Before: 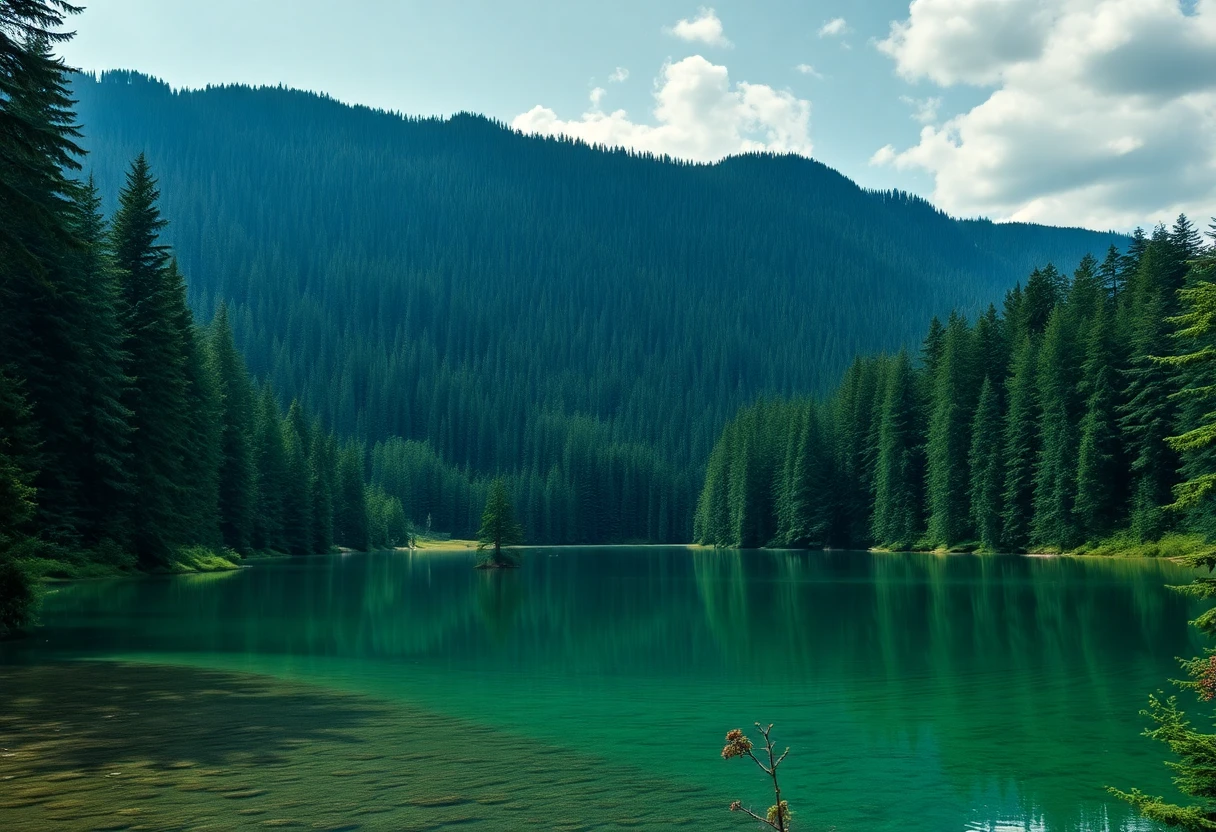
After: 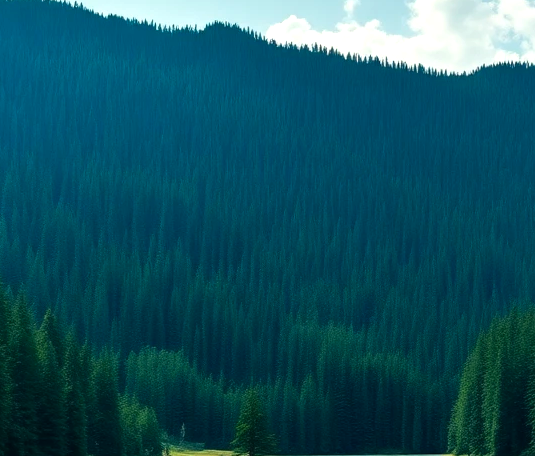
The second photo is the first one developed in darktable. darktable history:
crop: left 20.248%, top 10.86%, right 35.675%, bottom 34.321%
color balance: contrast 8.5%, output saturation 105%
